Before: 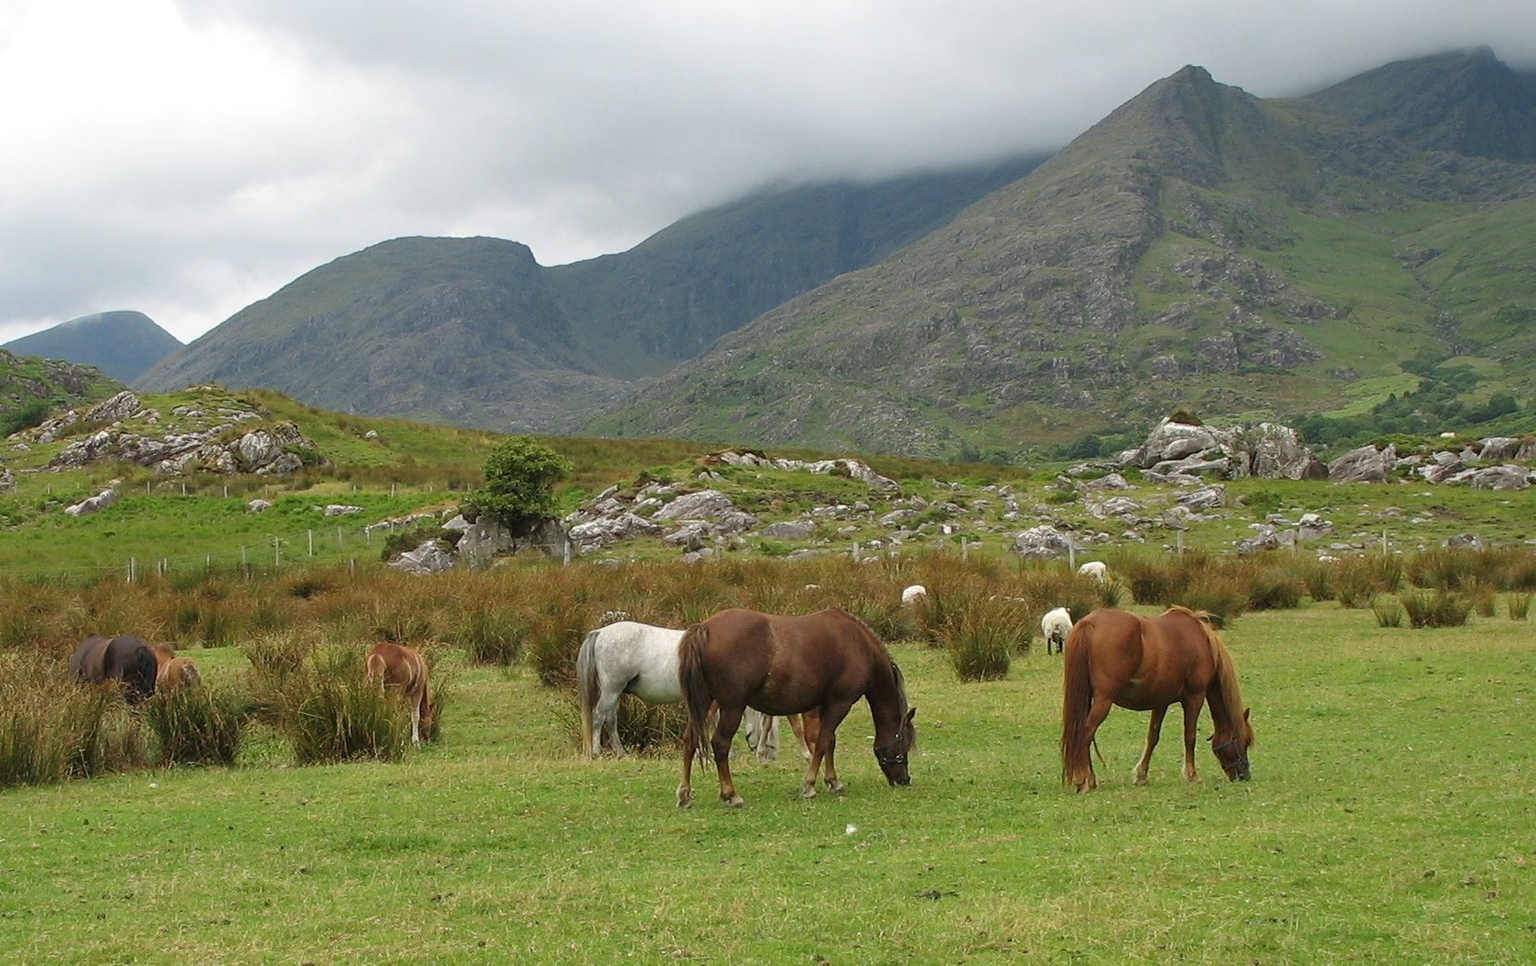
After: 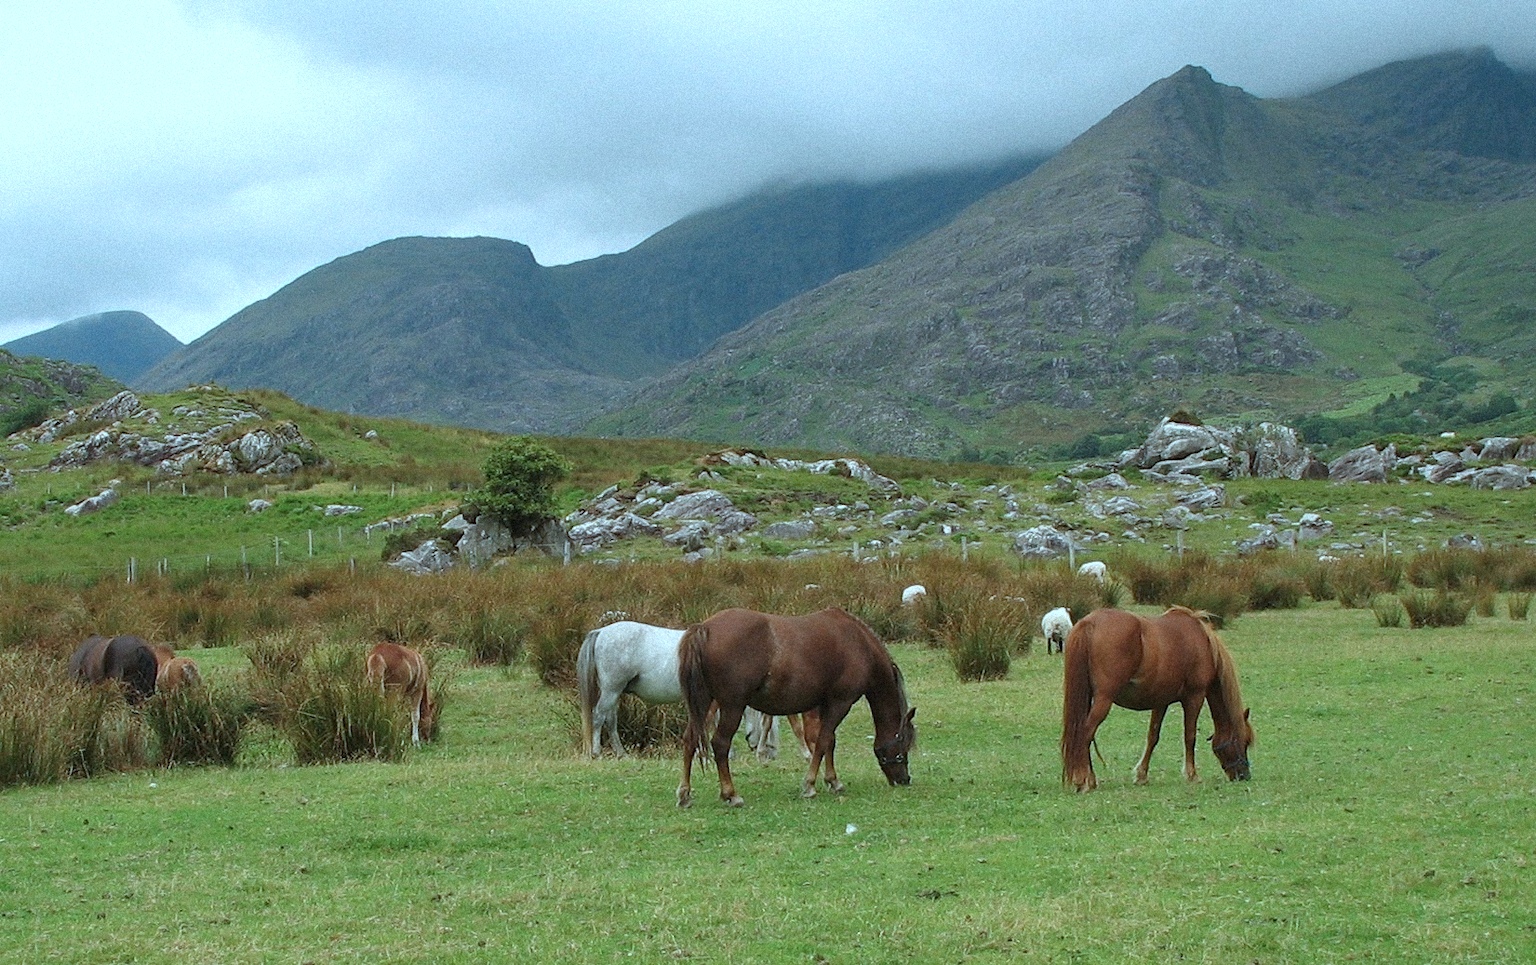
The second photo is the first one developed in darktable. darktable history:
grain: mid-tones bias 0%
color correction: highlights a* -10.69, highlights b* -19.19
